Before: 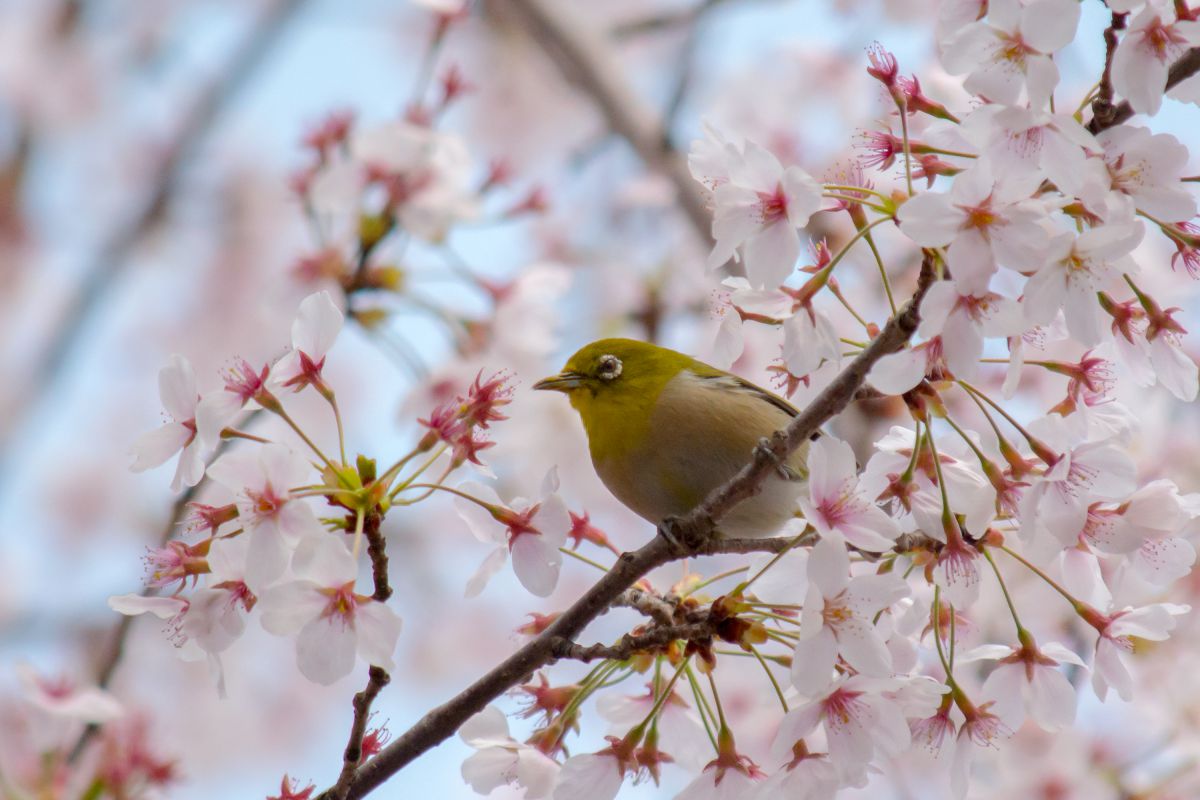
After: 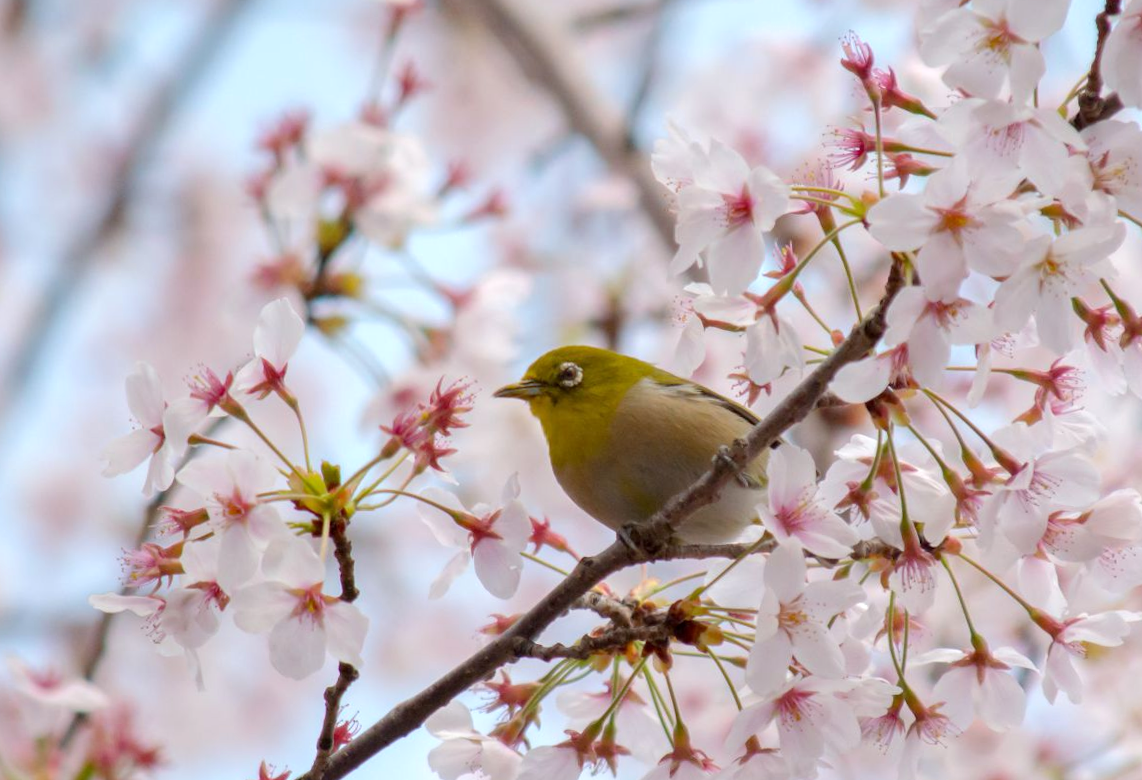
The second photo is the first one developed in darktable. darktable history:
exposure: exposure 0.197 EV, compensate highlight preservation false
rotate and perspective: rotation 0.074°, lens shift (vertical) 0.096, lens shift (horizontal) -0.041, crop left 0.043, crop right 0.952, crop top 0.024, crop bottom 0.979
